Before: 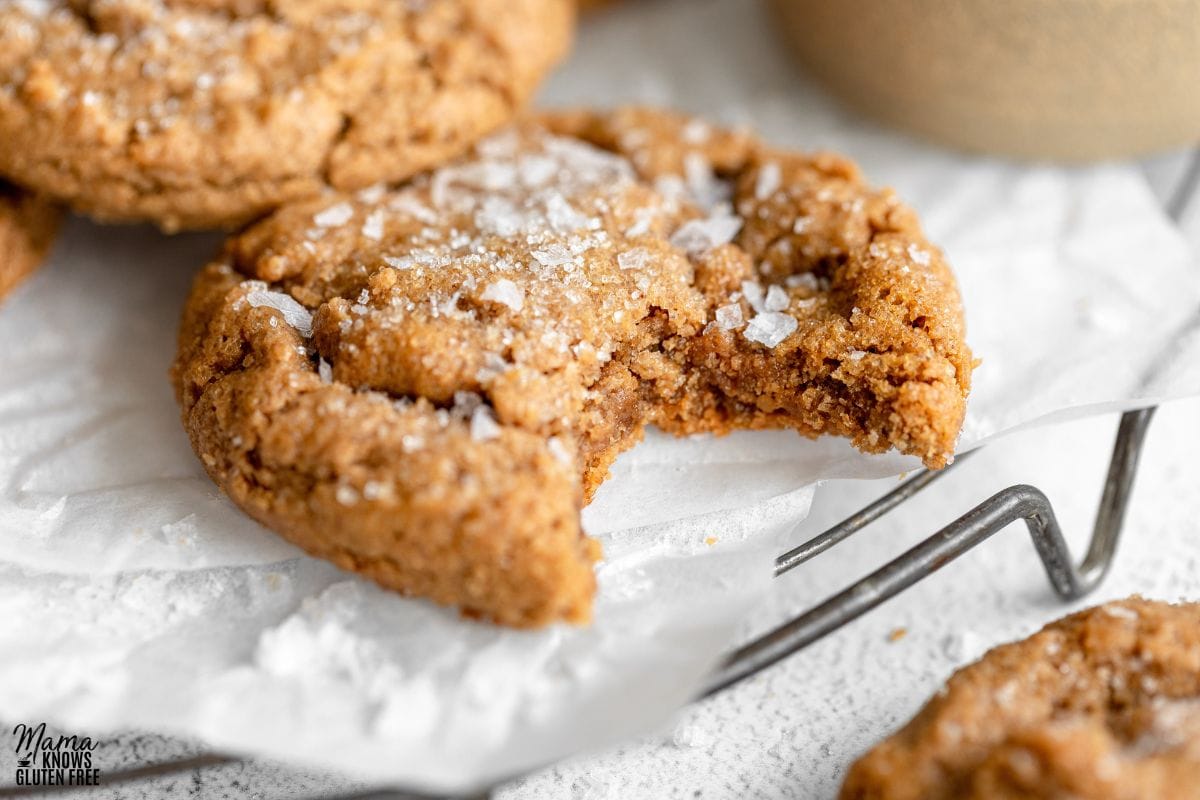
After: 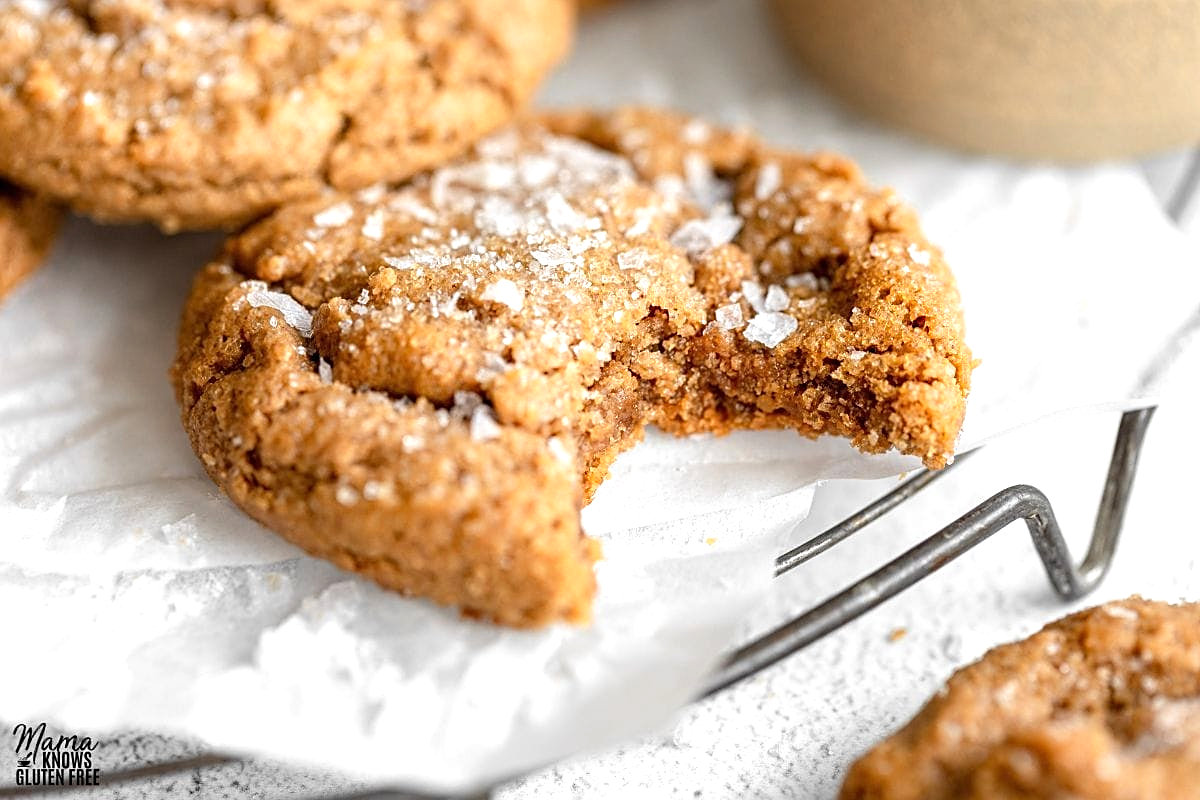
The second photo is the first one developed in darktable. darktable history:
exposure: exposure 0.375 EV, compensate highlight preservation false
sharpen: on, module defaults
